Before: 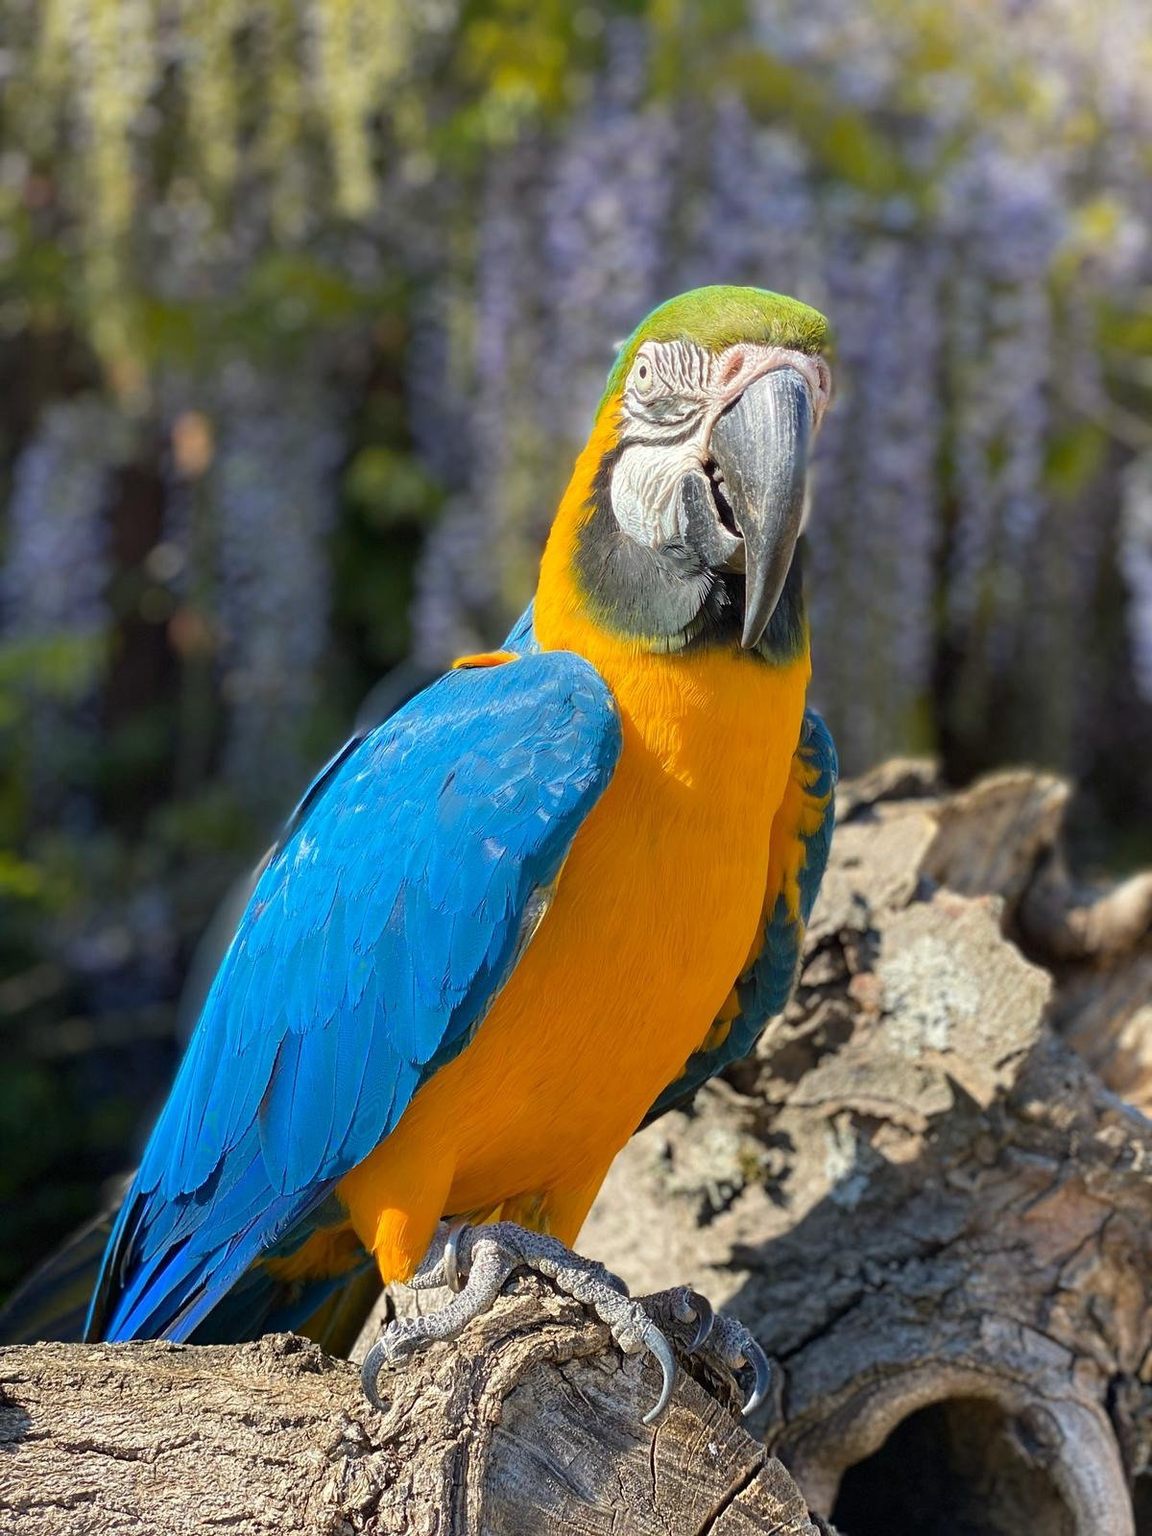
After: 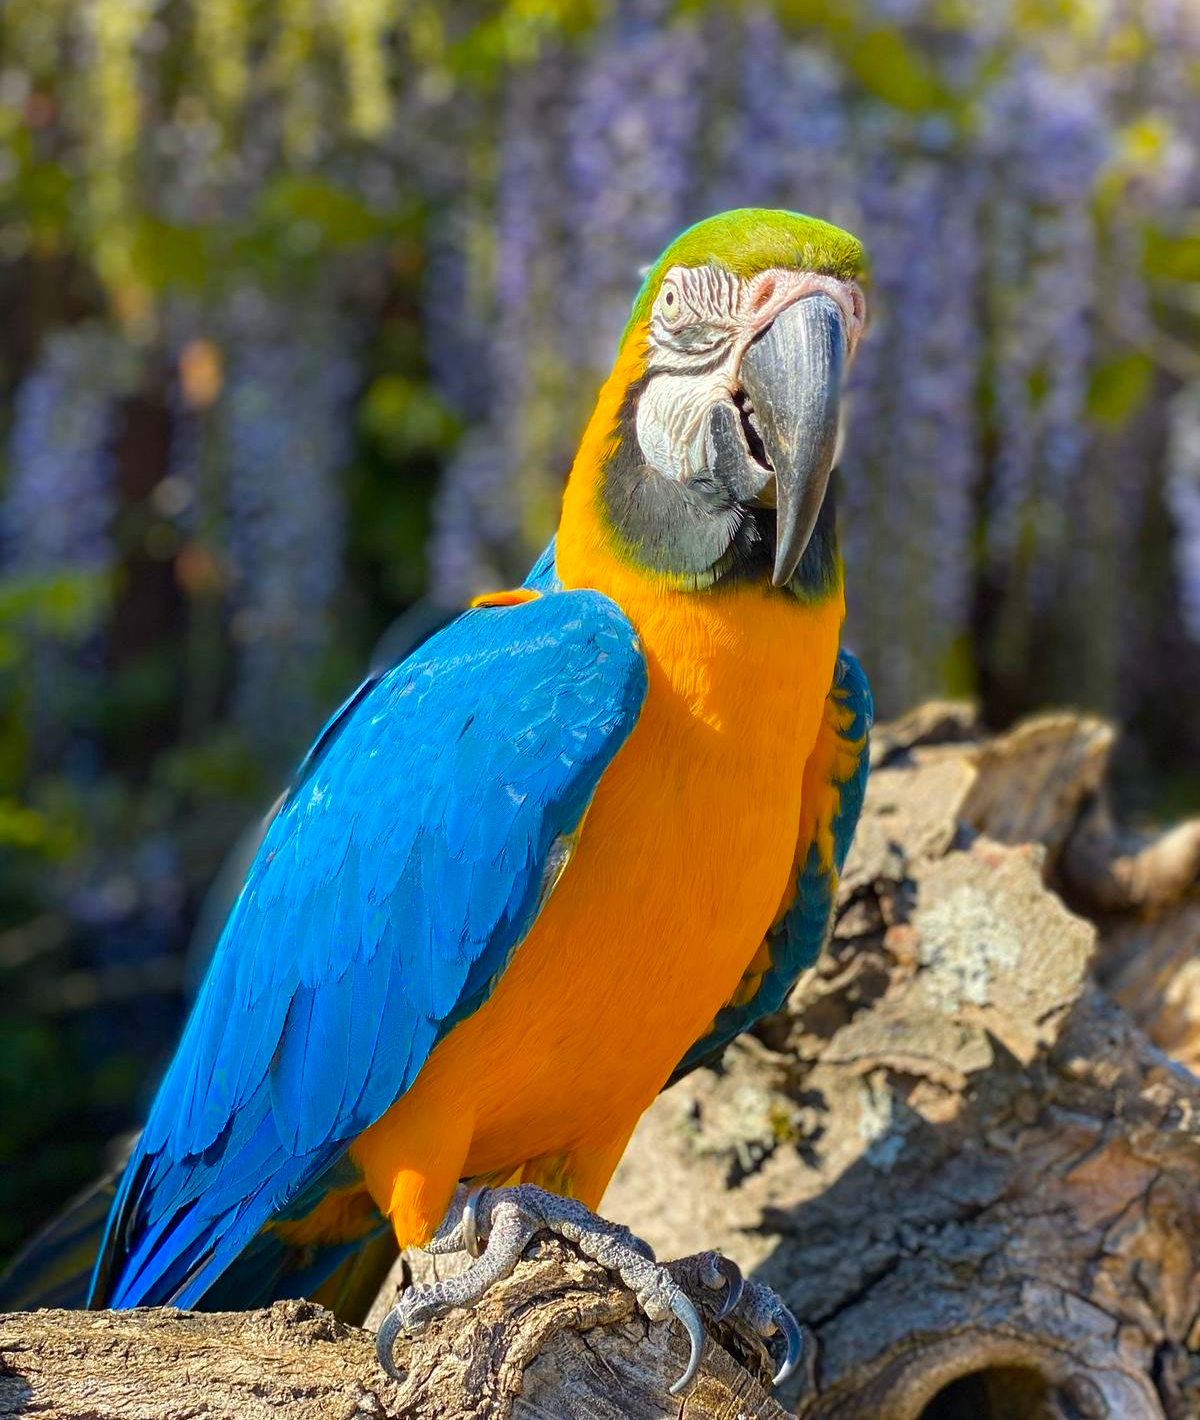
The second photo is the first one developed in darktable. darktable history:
crop and rotate: top 5.609%, bottom 5.609%
velvia: strength 32%, mid-tones bias 0.2
